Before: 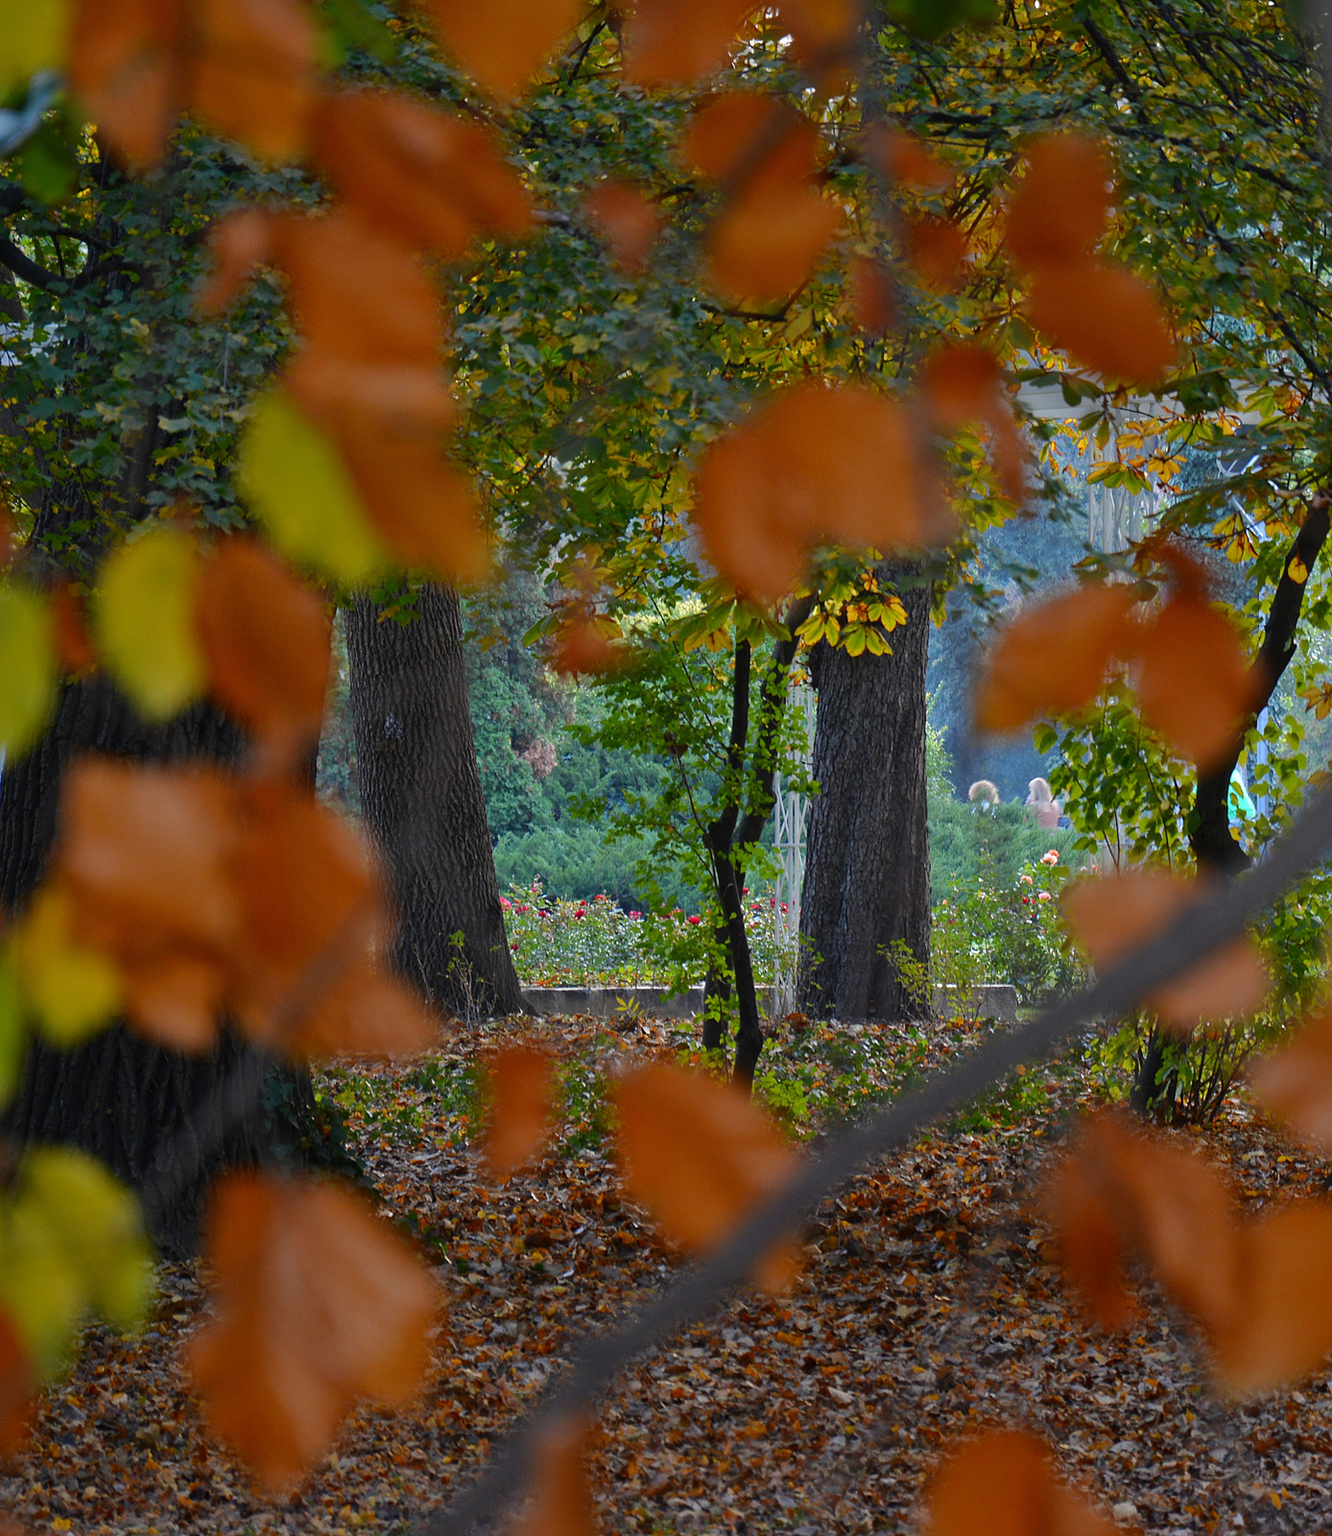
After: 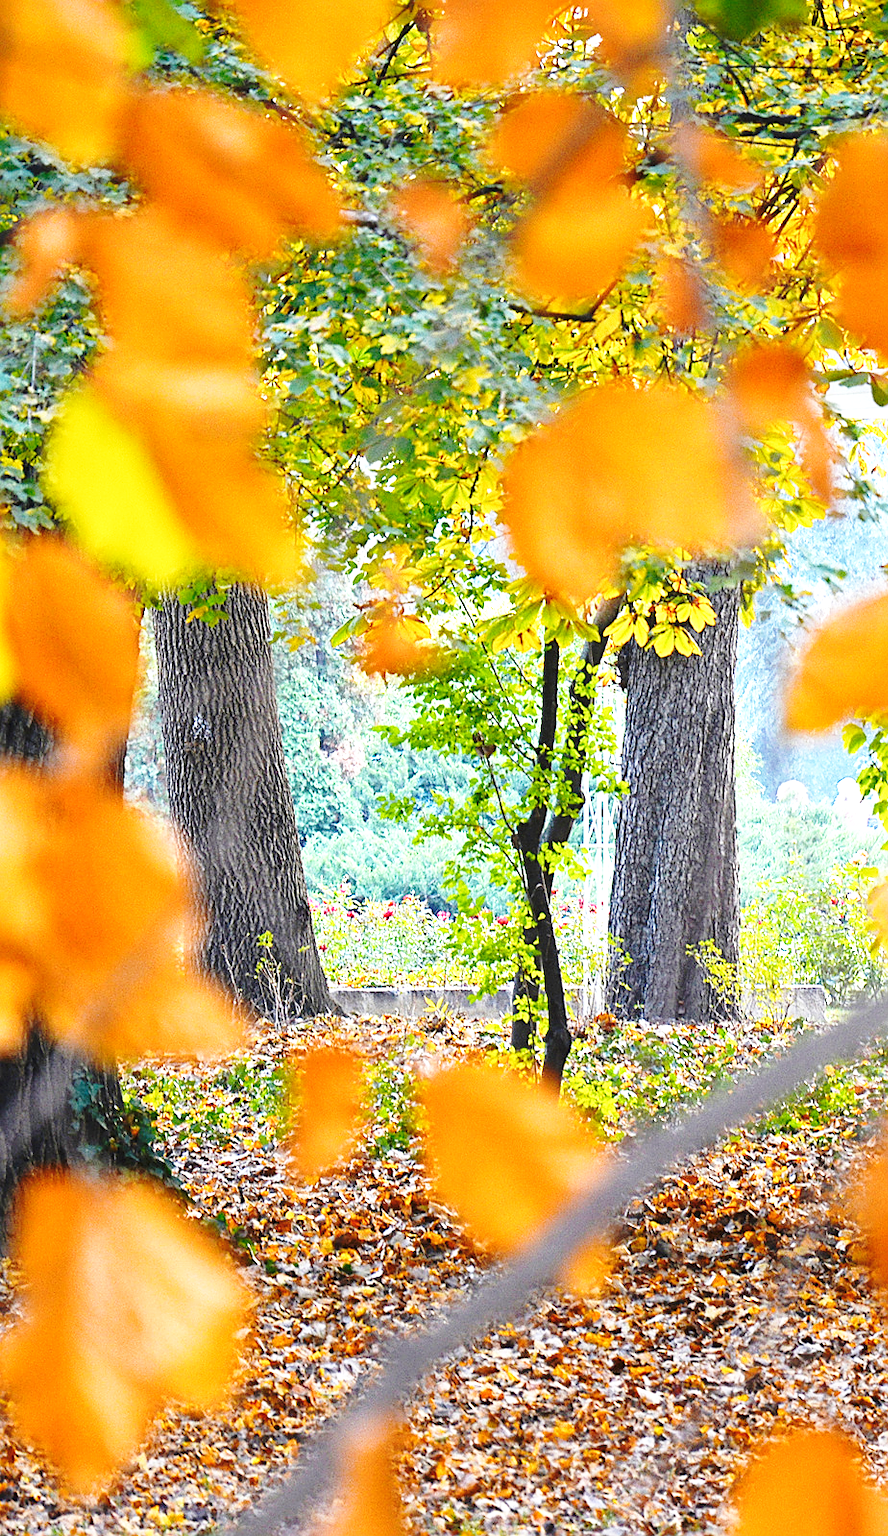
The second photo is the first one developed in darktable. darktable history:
sharpen: on, module defaults
crop and rotate: left 14.417%, right 18.907%
color balance rgb: perceptual saturation grading › global saturation 19.951%
exposure: exposure 2.001 EV, compensate exposure bias true, compensate highlight preservation false
base curve: curves: ch0 [(0, 0) (0.036, 0.037) (0.121, 0.228) (0.46, 0.76) (0.859, 0.983) (1, 1)], preserve colors none
color correction: highlights b* 0.059, saturation 0.797
